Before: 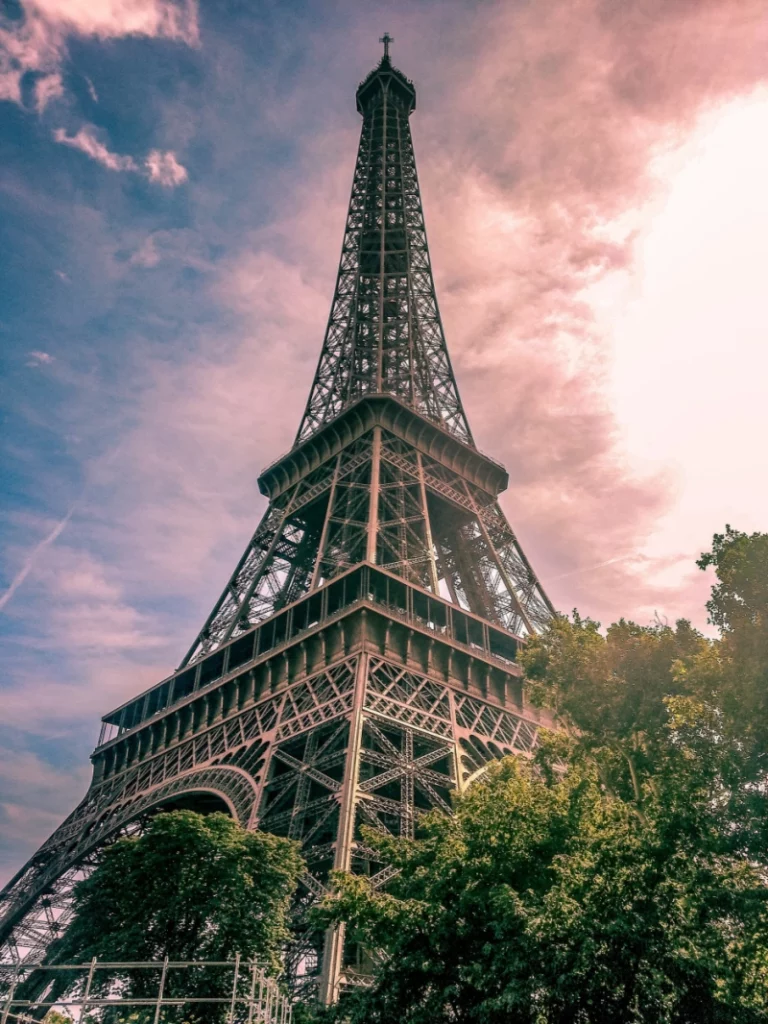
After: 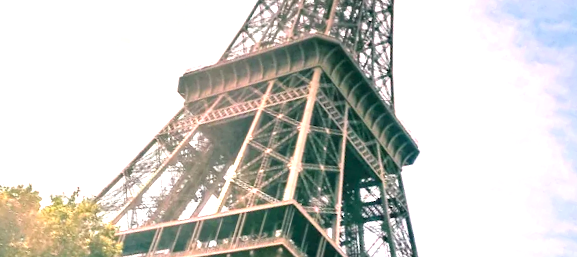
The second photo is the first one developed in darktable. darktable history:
crop and rotate: angle 16.12°, top 30.835%, bottom 35.653%
exposure: black level correction 0, exposure 1.675 EV, compensate exposure bias true, compensate highlight preservation false
